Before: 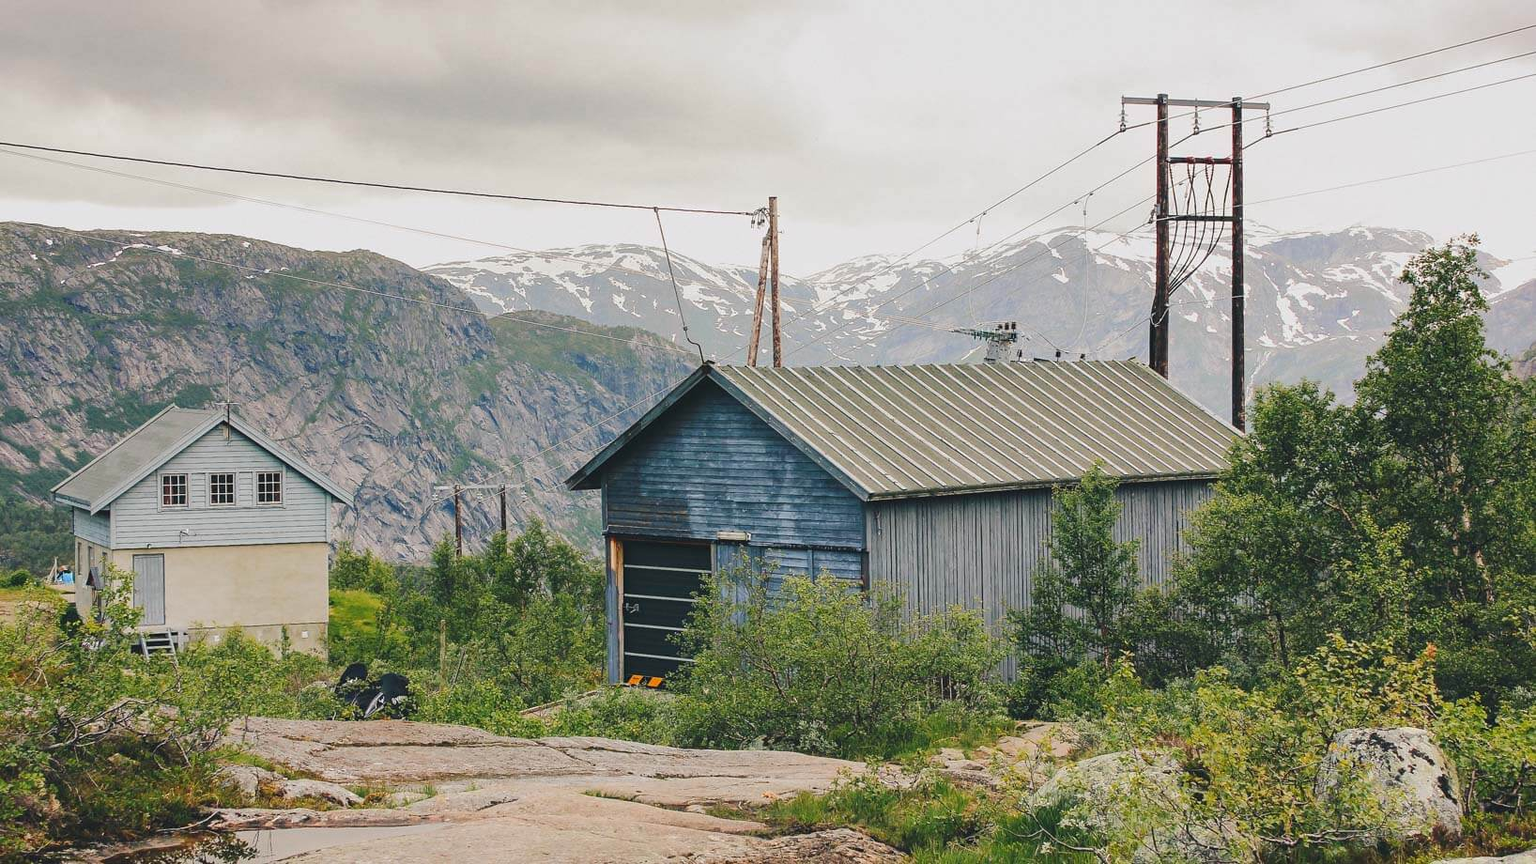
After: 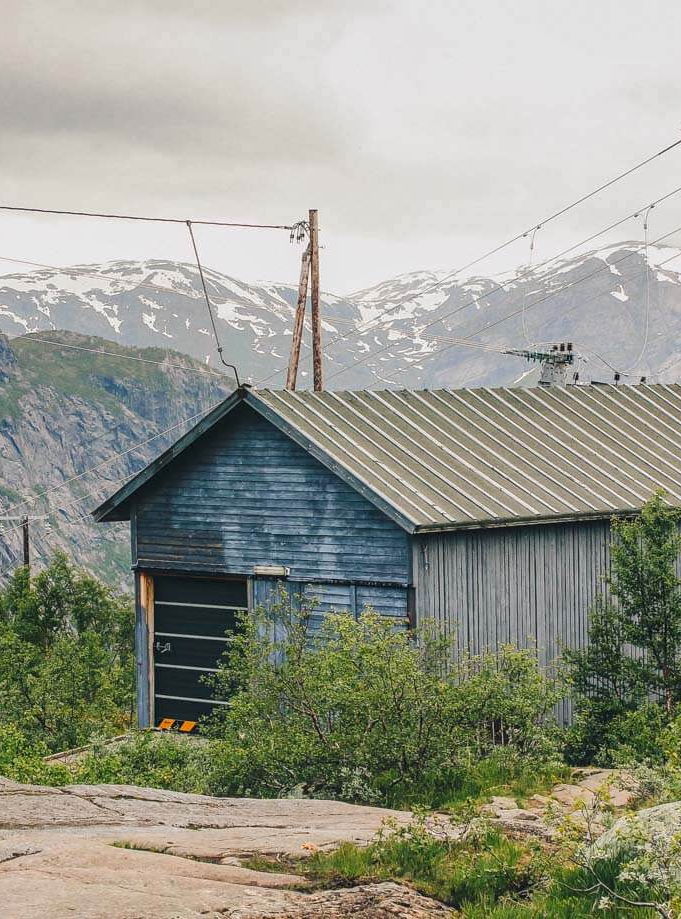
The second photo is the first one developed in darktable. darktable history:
crop: left 31.229%, right 27.105%
local contrast: on, module defaults
